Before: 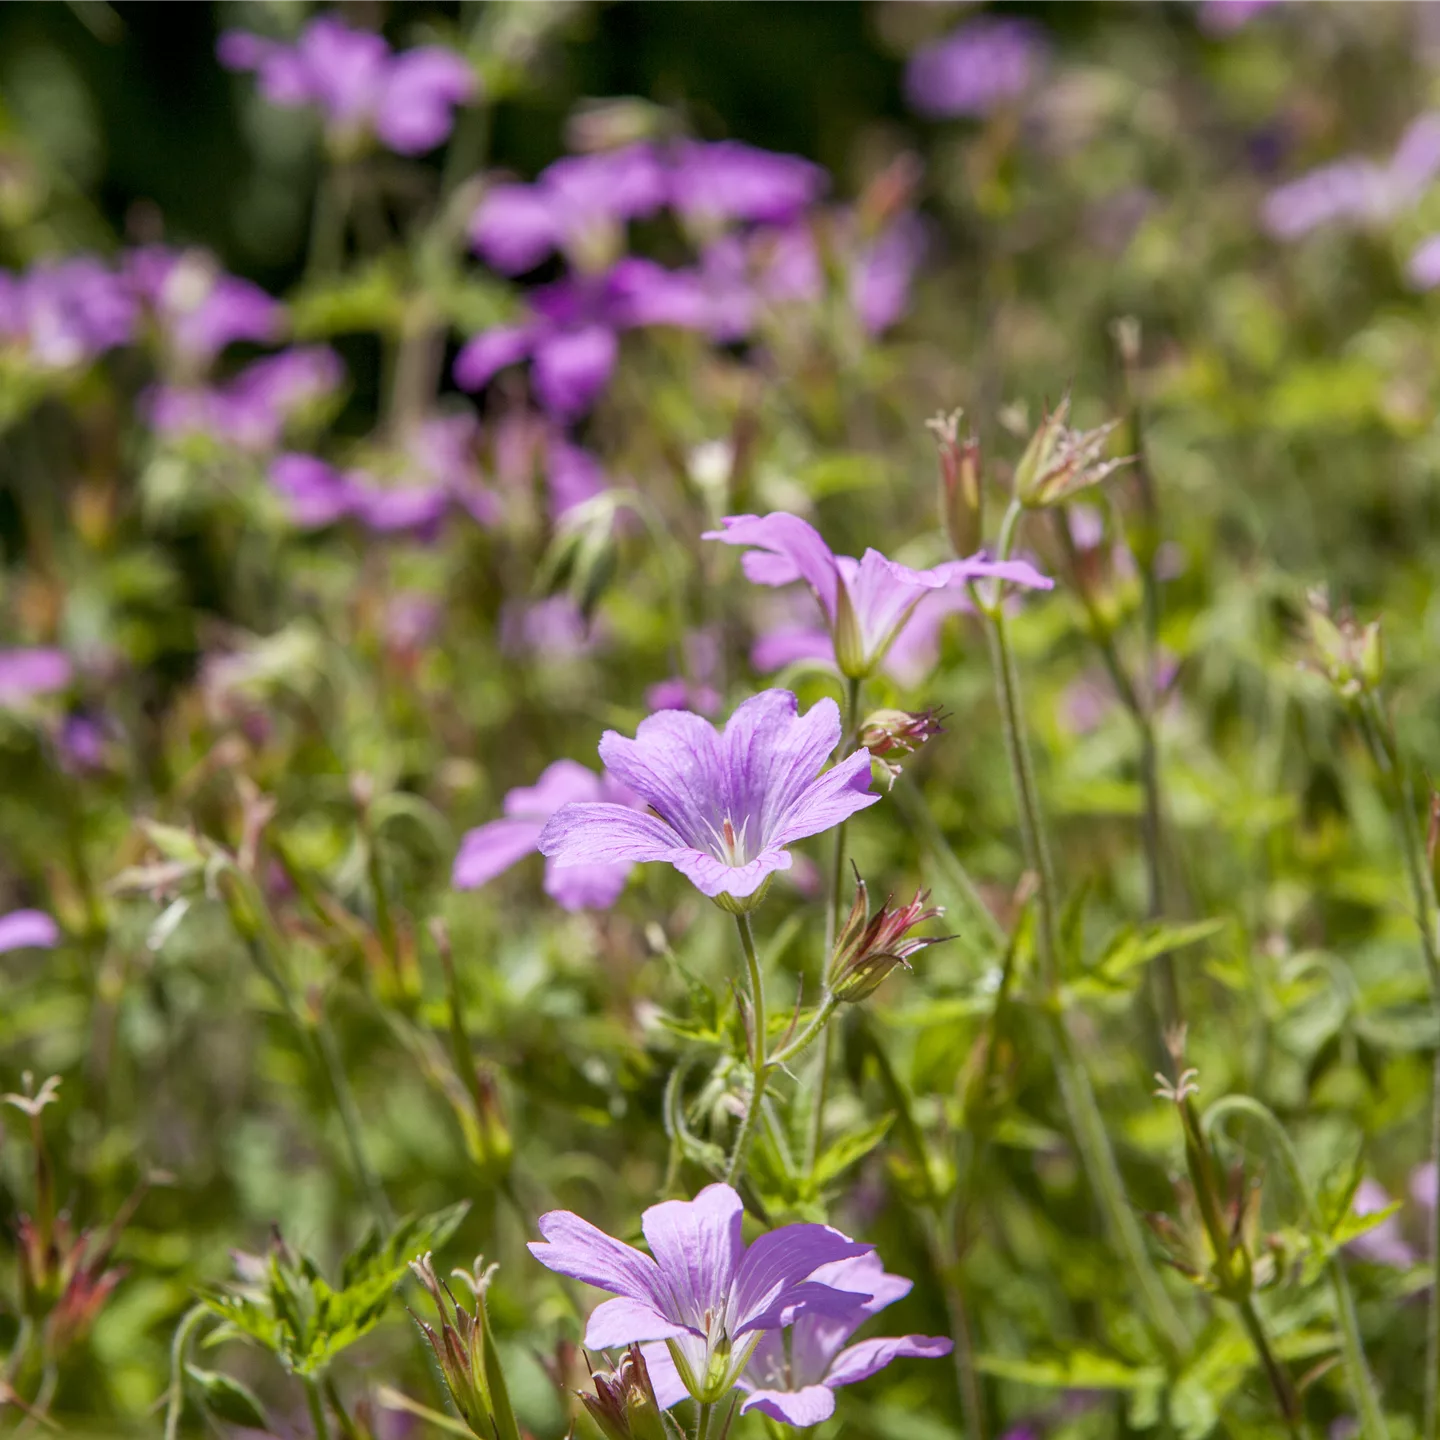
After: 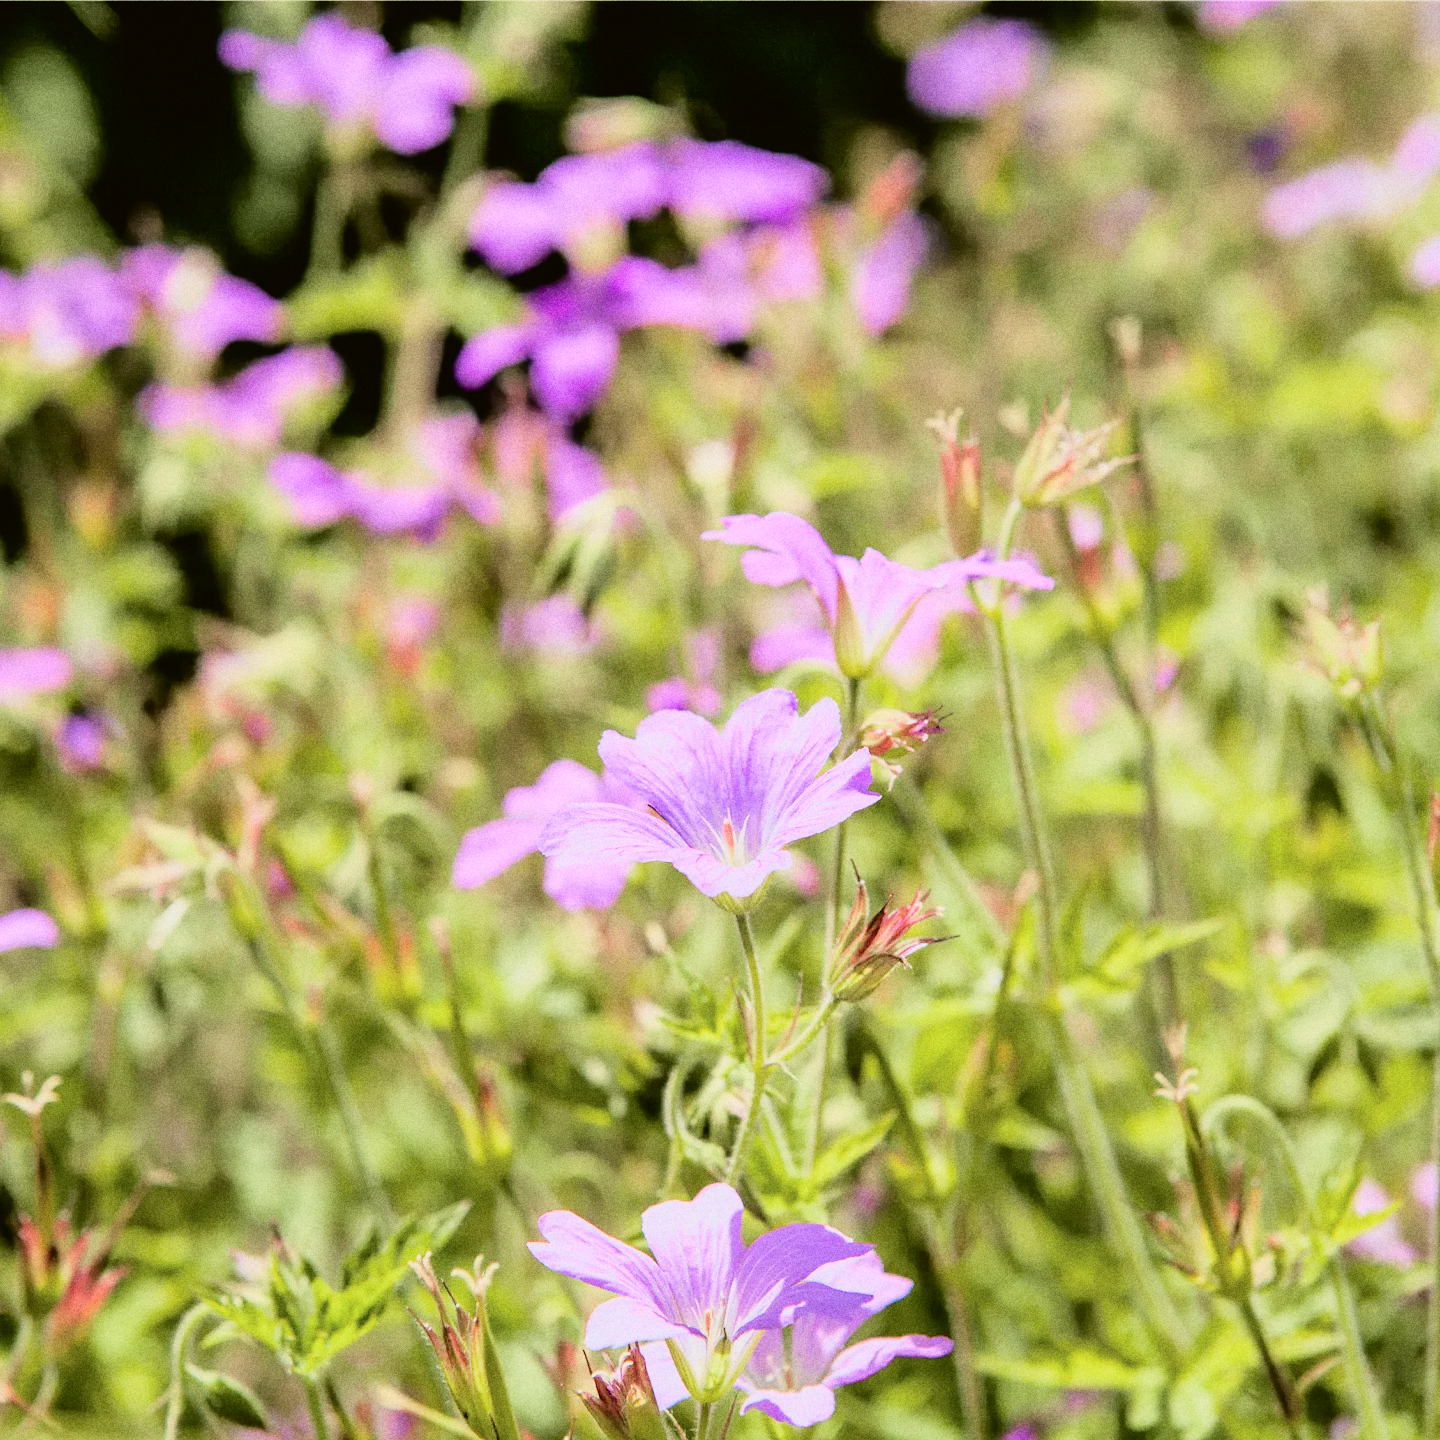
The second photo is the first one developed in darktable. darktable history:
grain: coarseness 8.68 ISO, strength 31.94%
filmic rgb: black relative exposure -4.14 EV, white relative exposure 5.1 EV, hardness 2.11, contrast 1.165
exposure: exposure 1.061 EV, compensate highlight preservation false
tone curve: curves: ch0 [(0, 0.021) (0.049, 0.044) (0.152, 0.14) (0.328, 0.377) (0.473, 0.543) (0.641, 0.705) (0.85, 0.894) (1, 0.969)]; ch1 [(0, 0) (0.302, 0.331) (0.427, 0.433) (0.472, 0.47) (0.502, 0.503) (0.527, 0.524) (0.564, 0.591) (0.602, 0.632) (0.677, 0.701) (0.859, 0.885) (1, 1)]; ch2 [(0, 0) (0.33, 0.301) (0.447, 0.44) (0.487, 0.496) (0.502, 0.516) (0.535, 0.563) (0.565, 0.6) (0.618, 0.629) (1, 1)], color space Lab, independent channels, preserve colors none
